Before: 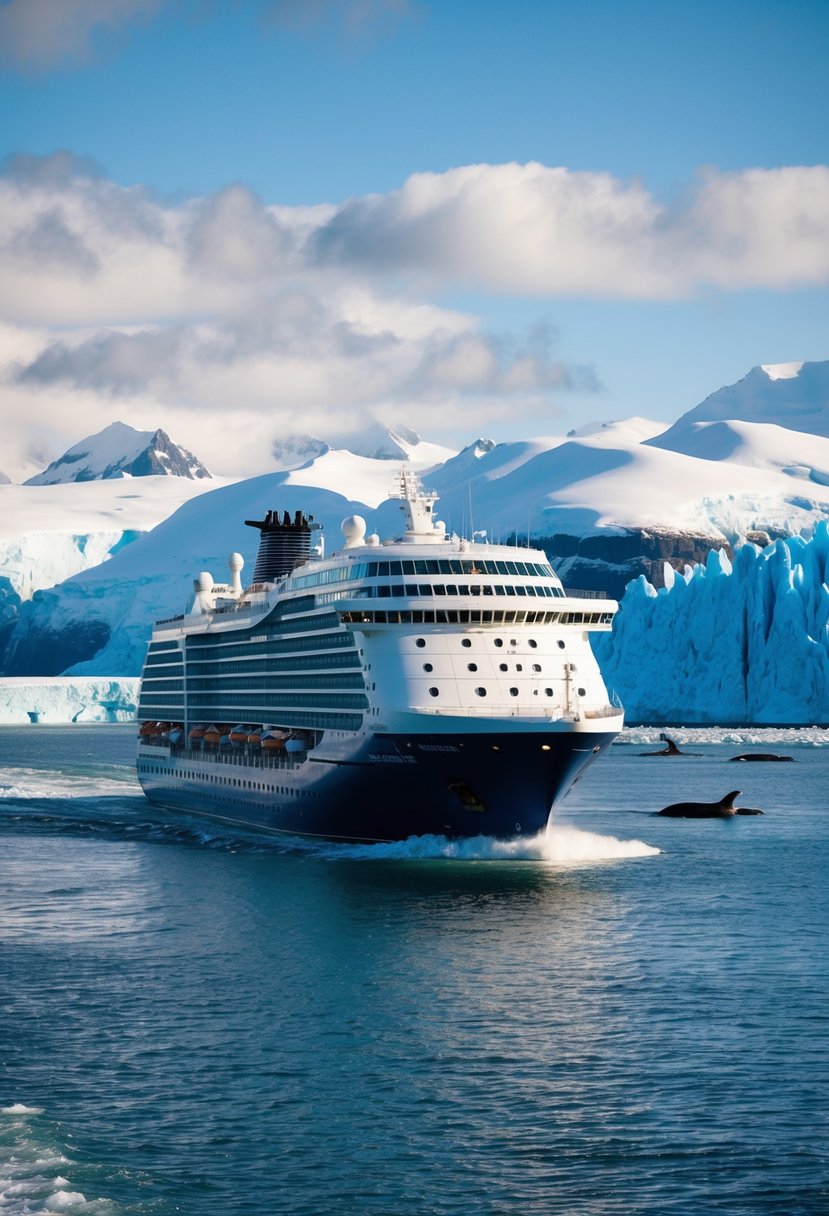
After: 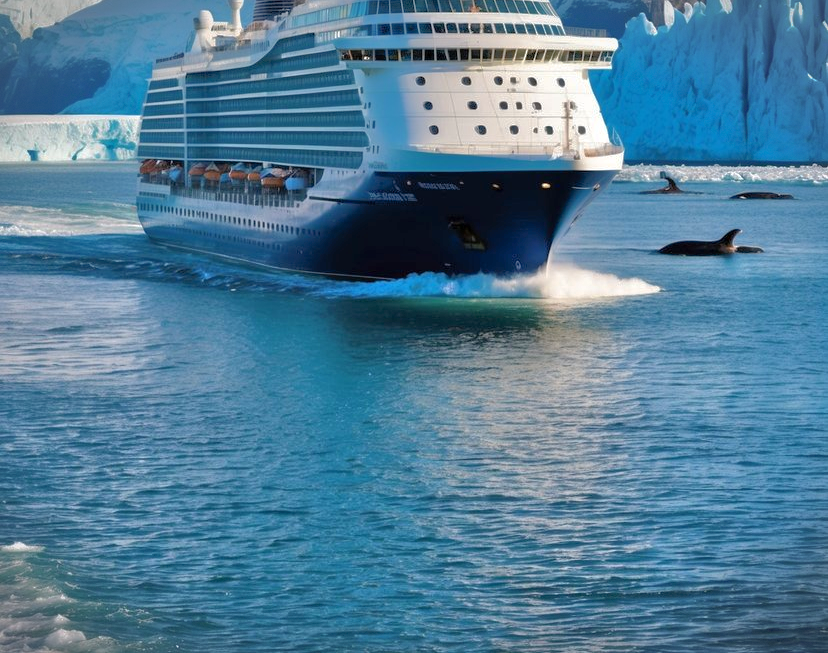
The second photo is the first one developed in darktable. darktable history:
shadows and highlights: shadows 60, highlights -60
crop and rotate: top 46.237%
tone equalizer: -7 EV 0.15 EV, -6 EV 0.6 EV, -5 EV 1.15 EV, -4 EV 1.33 EV, -3 EV 1.15 EV, -2 EV 0.6 EV, -1 EV 0.15 EV, mask exposure compensation -0.5 EV
vignetting: fall-off start 100%, brightness -0.406, saturation -0.3, width/height ratio 1.324, dithering 8-bit output, unbound false
